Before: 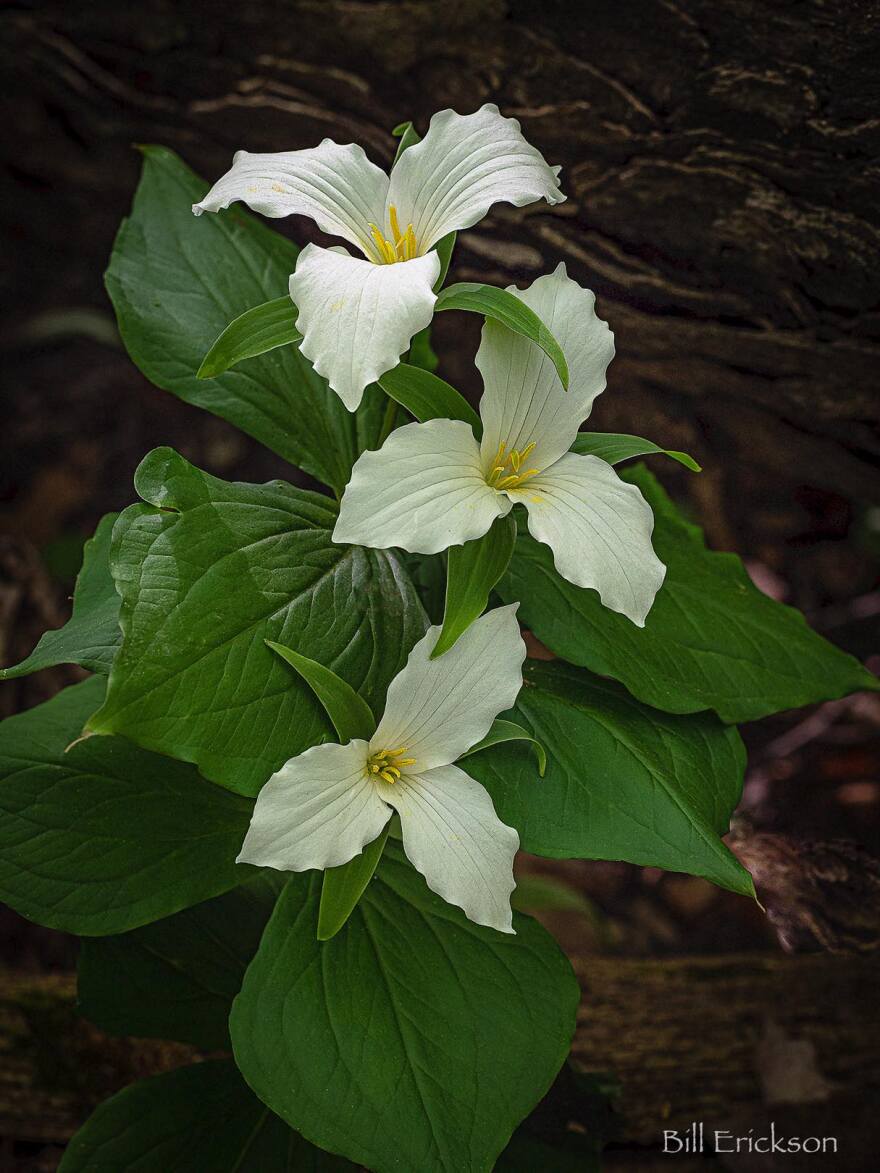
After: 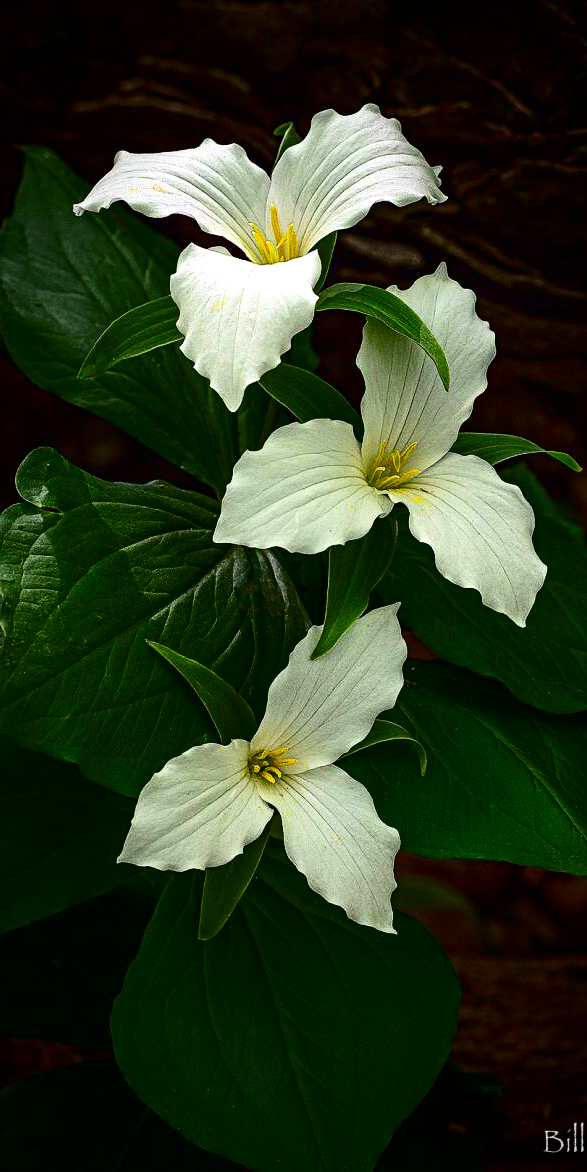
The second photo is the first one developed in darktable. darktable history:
contrast brightness saturation: contrast 0.222, brightness -0.184, saturation 0.237
tone equalizer: -8 EV -0.456 EV, -7 EV -0.419 EV, -6 EV -0.299 EV, -5 EV -0.246 EV, -3 EV 0.201 EV, -2 EV 0.315 EV, -1 EV 0.405 EV, +0 EV 0.433 EV, edges refinement/feathering 500, mask exposure compensation -1.57 EV, preserve details no
crop and rotate: left 13.686%, right 19.515%
